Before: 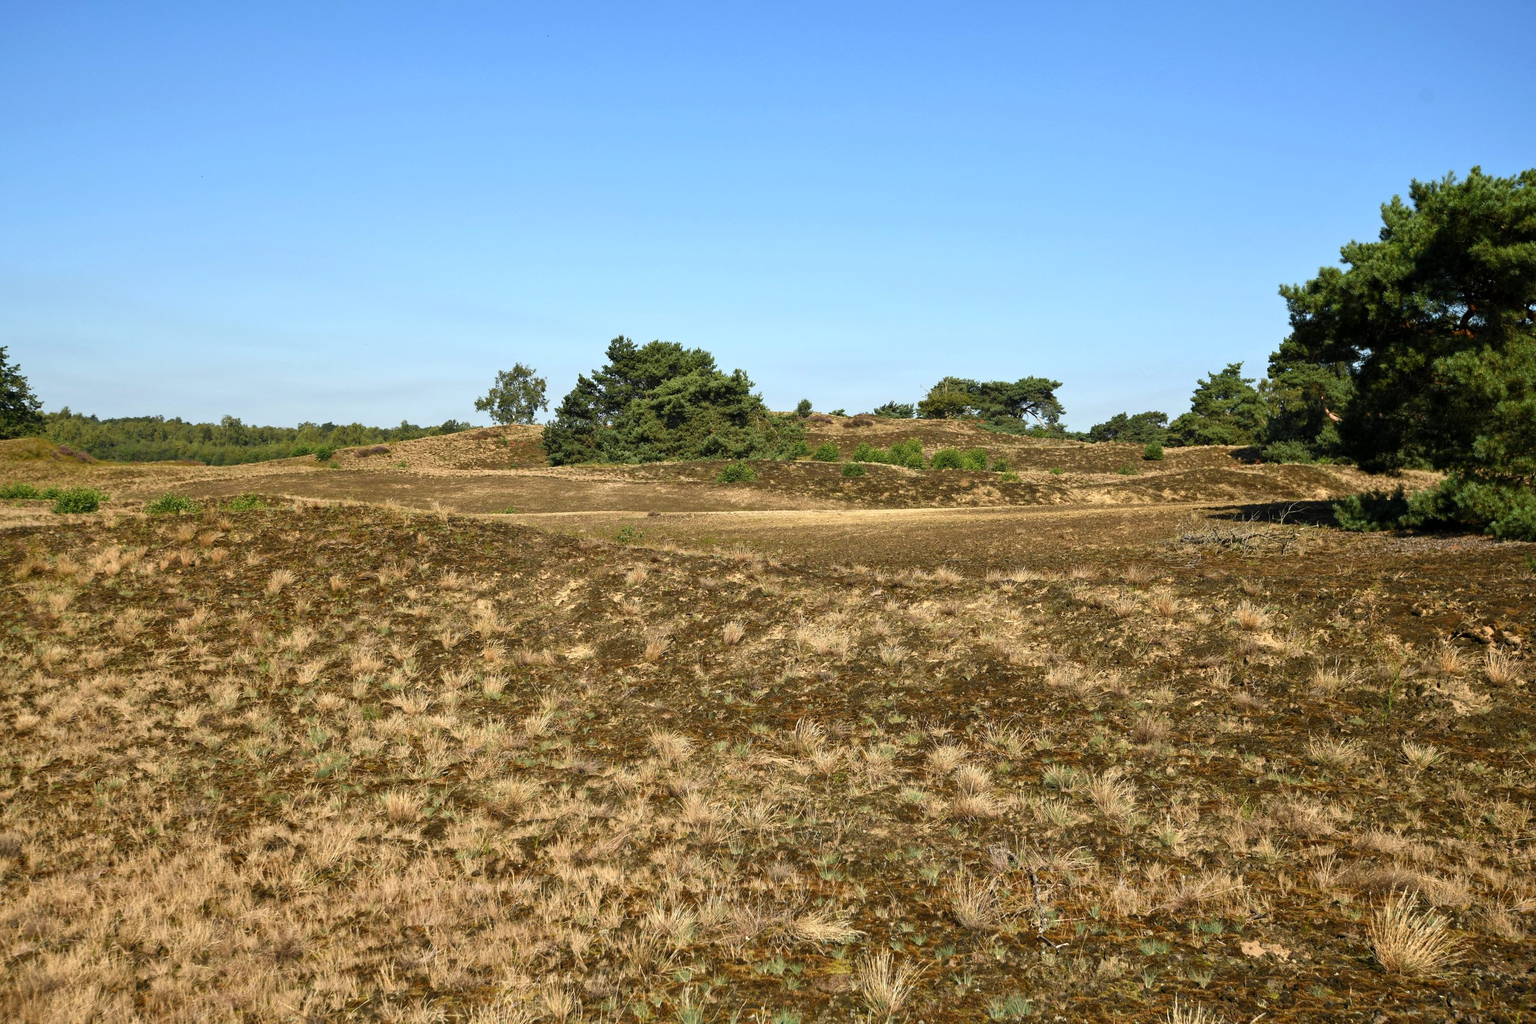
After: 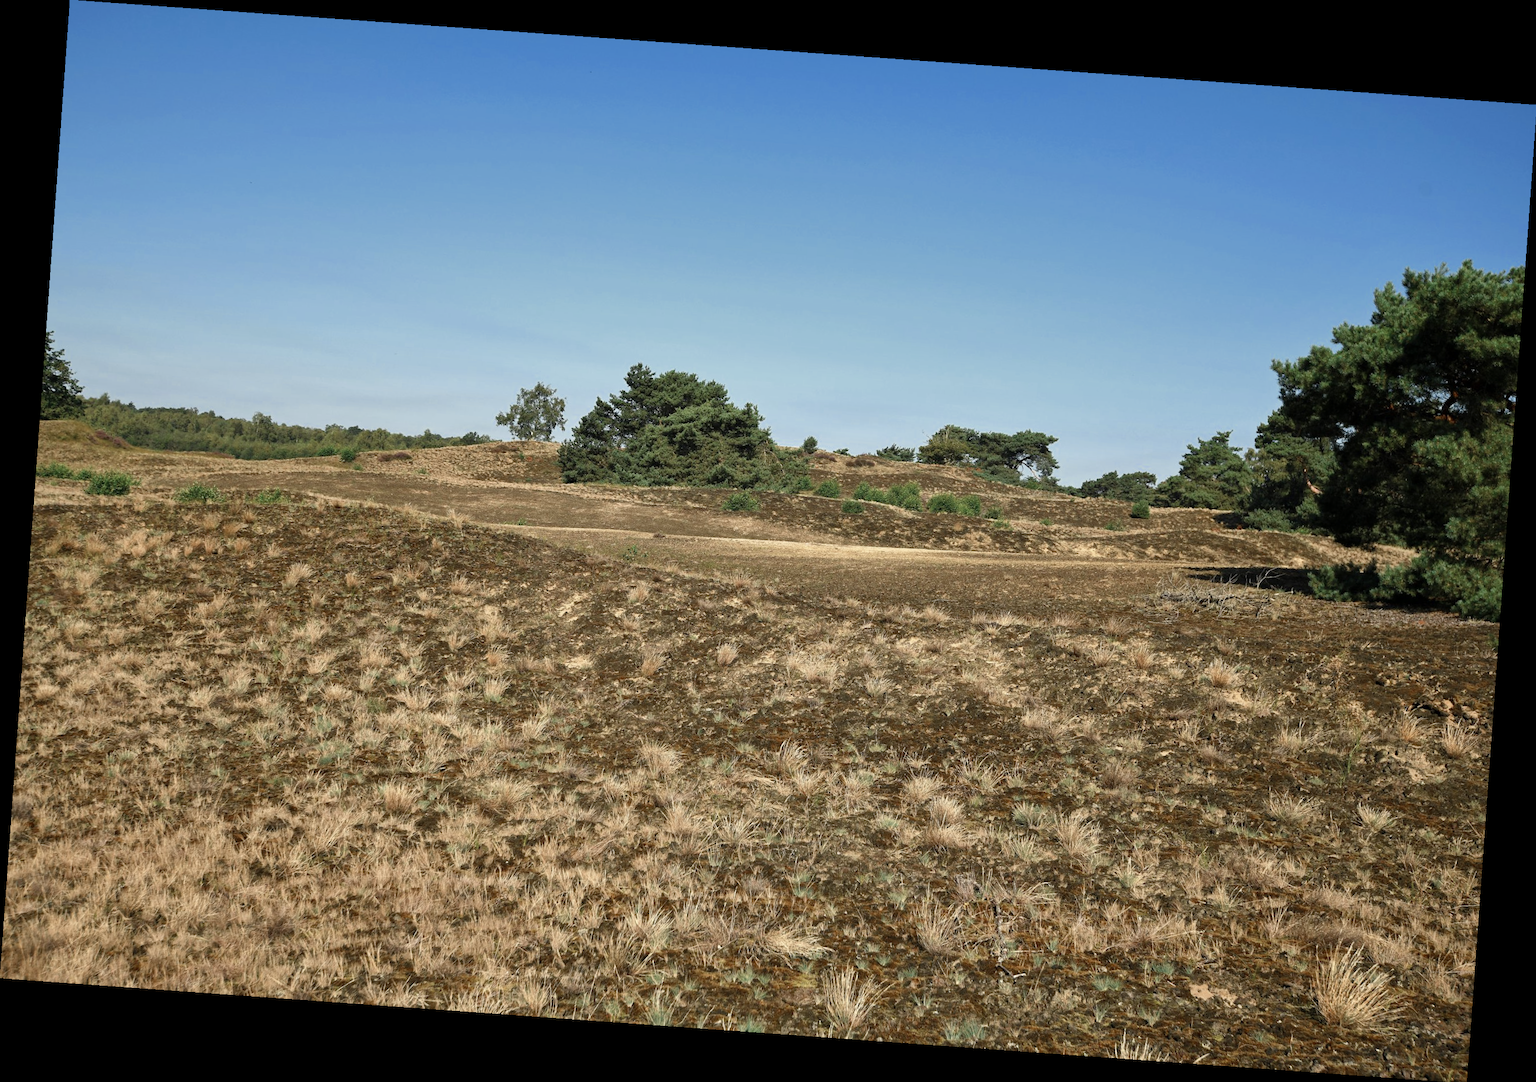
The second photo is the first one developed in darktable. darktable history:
rotate and perspective: rotation 4.1°, automatic cropping off
color zones: curves: ch0 [(0, 0.5) (0.125, 0.4) (0.25, 0.5) (0.375, 0.4) (0.5, 0.4) (0.625, 0.35) (0.75, 0.35) (0.875, 0.5)]; ch1 [(0, 0.35) (0.125, 0.45) (0.25, 0.35) (0.375, 0.35) (0.5, 0.35) (0.625, 0.35) (0.75, 0.45) (0.875, 0.35)]; ch2 [(0, 0.6) (0.125, 0.5) (0.25, 0.5) (0.375, 0.6) (0.5, 0.6) (0.625, 0.5) (0.75, 0.5) (0.875, 0.5)]
exposure: compensate highlight preservation false
